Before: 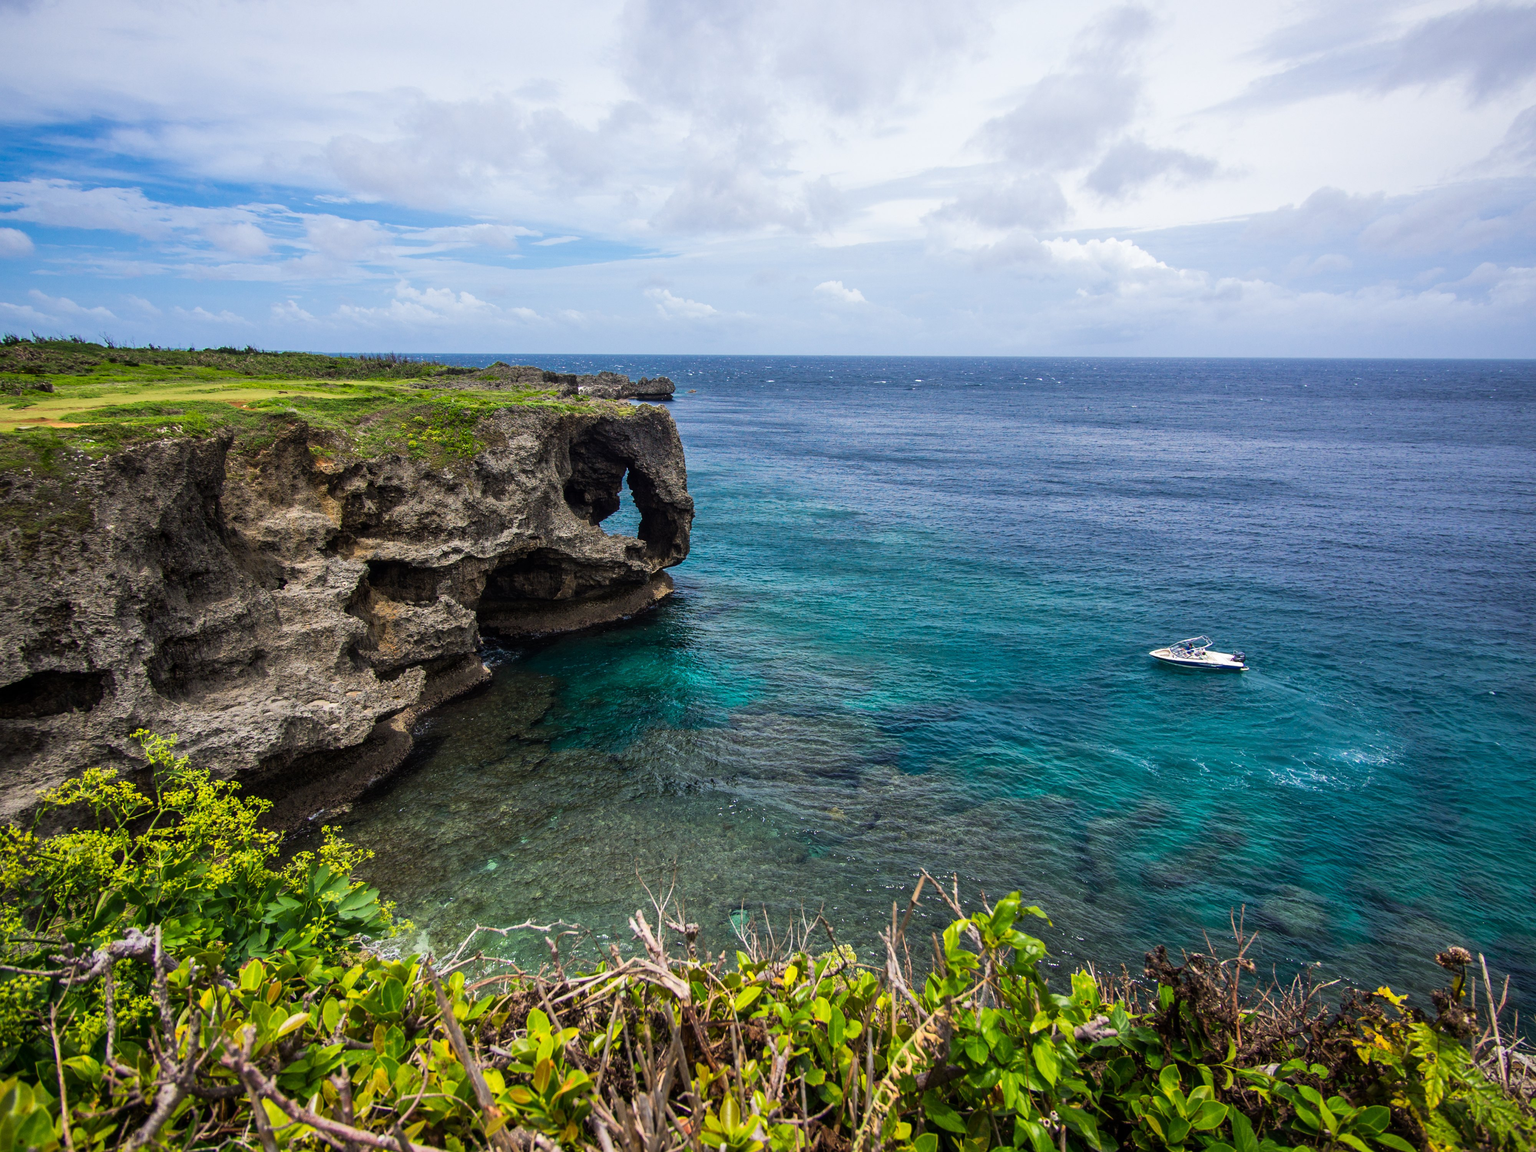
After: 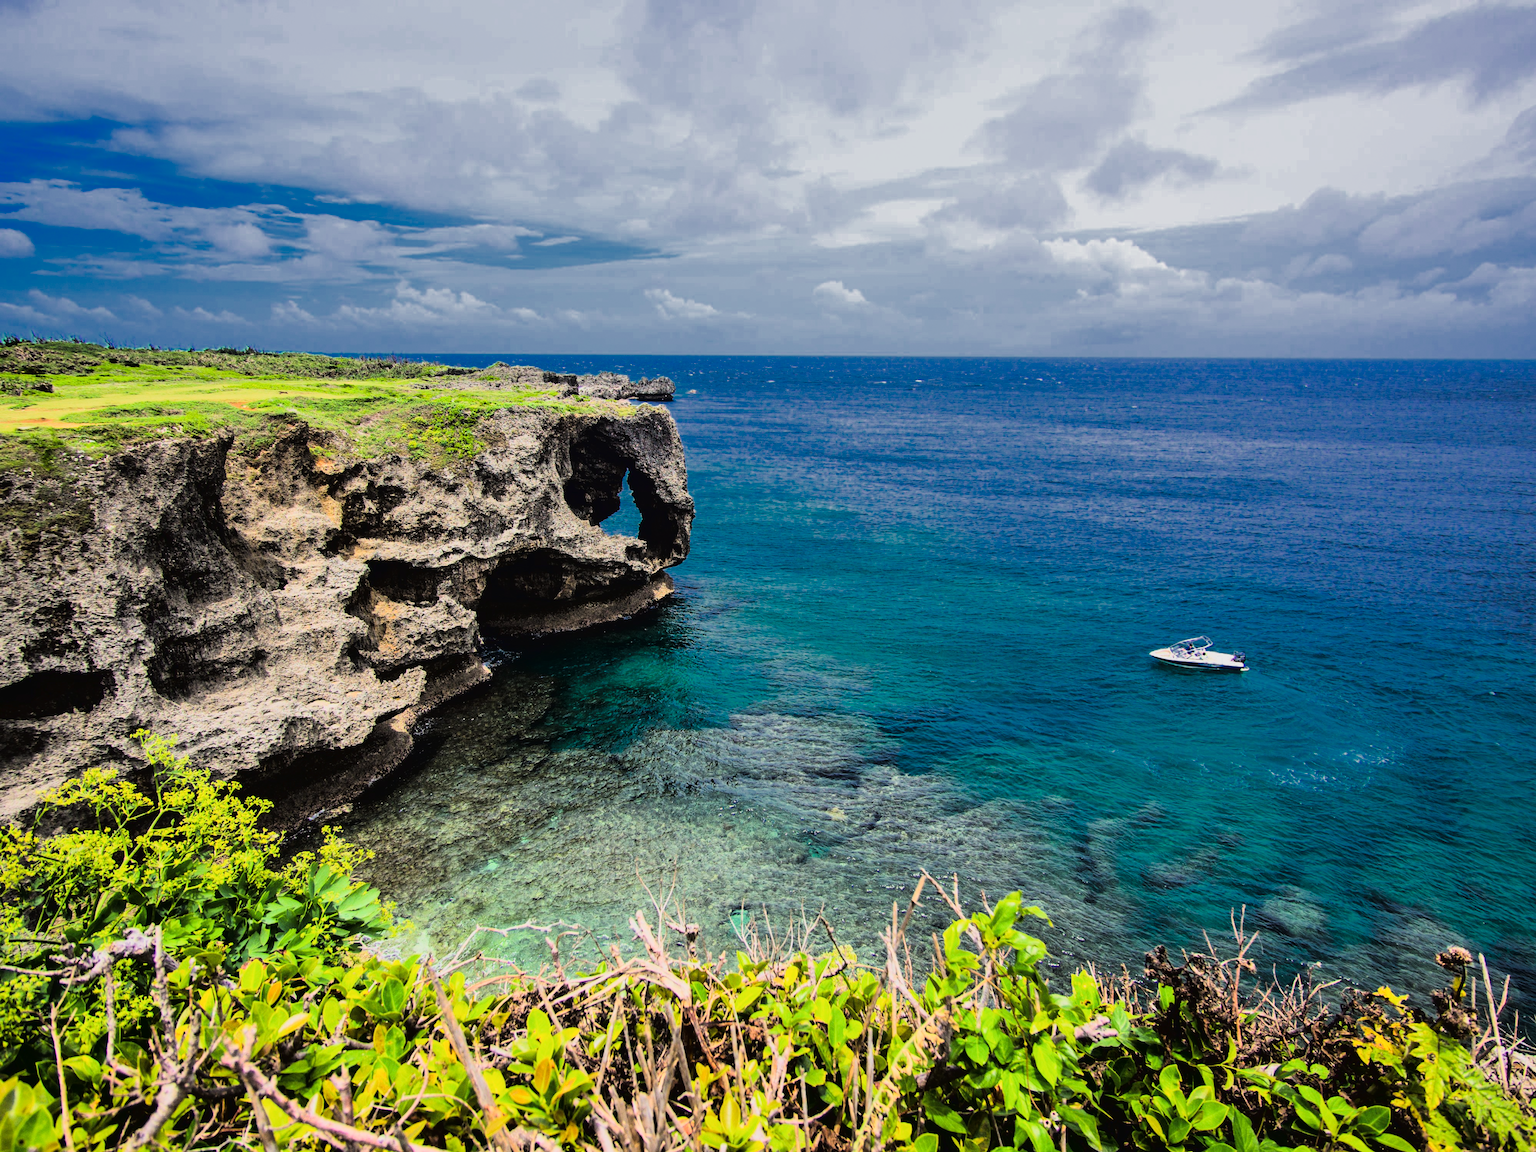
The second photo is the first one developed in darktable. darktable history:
base curve: curves: ch0 [(0, 0) (0.008, 0.007) (0.022, 0.029) (0.048, 0.089) (0.092, 0.197) (0.191, 0.399) (0.275, 0.534) (0.357, 0.65) (0.477, 0.78) (0.542, 0.833) (0.799, 0.973) (1, 1)], exposure shift 0.01
tone curve: curves: ch0 [(0, 0.017) (0.091, 0.04) (0.296, 0.276) (0.439, 0.482) (0.64, 0.729) (0.785, 0.817) (0.995, 0.917)]; ch1 [(0, 0) (0.384, 0.365) (0.463, 0.447) (0.486, 0.474) (0.503, 0.497) (0.526, 0.52) (0.555, 0.564) (0.578, 0.589) (0.638, 0.66) (0.766, 0.773) (1, 1)]; ch2 [(0, 0) (0.374, 0.344) (0.446, 0.443) (0.501, 0.509) (0.528, 0.522) (0.569, 0.593) (0.61, 0.646) (0.666, 0.688) (1, 1)], color space Lab, linked channels, preserve colors none
exposure: compensate highlight preservation false
color zones: curves: ch0 [(0, 0.497) (0.143, 0.5) (0.286, 0.5) (0.429, 0.483) (0.571, 0.116) (0.714, -0.006) (0.857, 0.28) (1, 0.497)]
